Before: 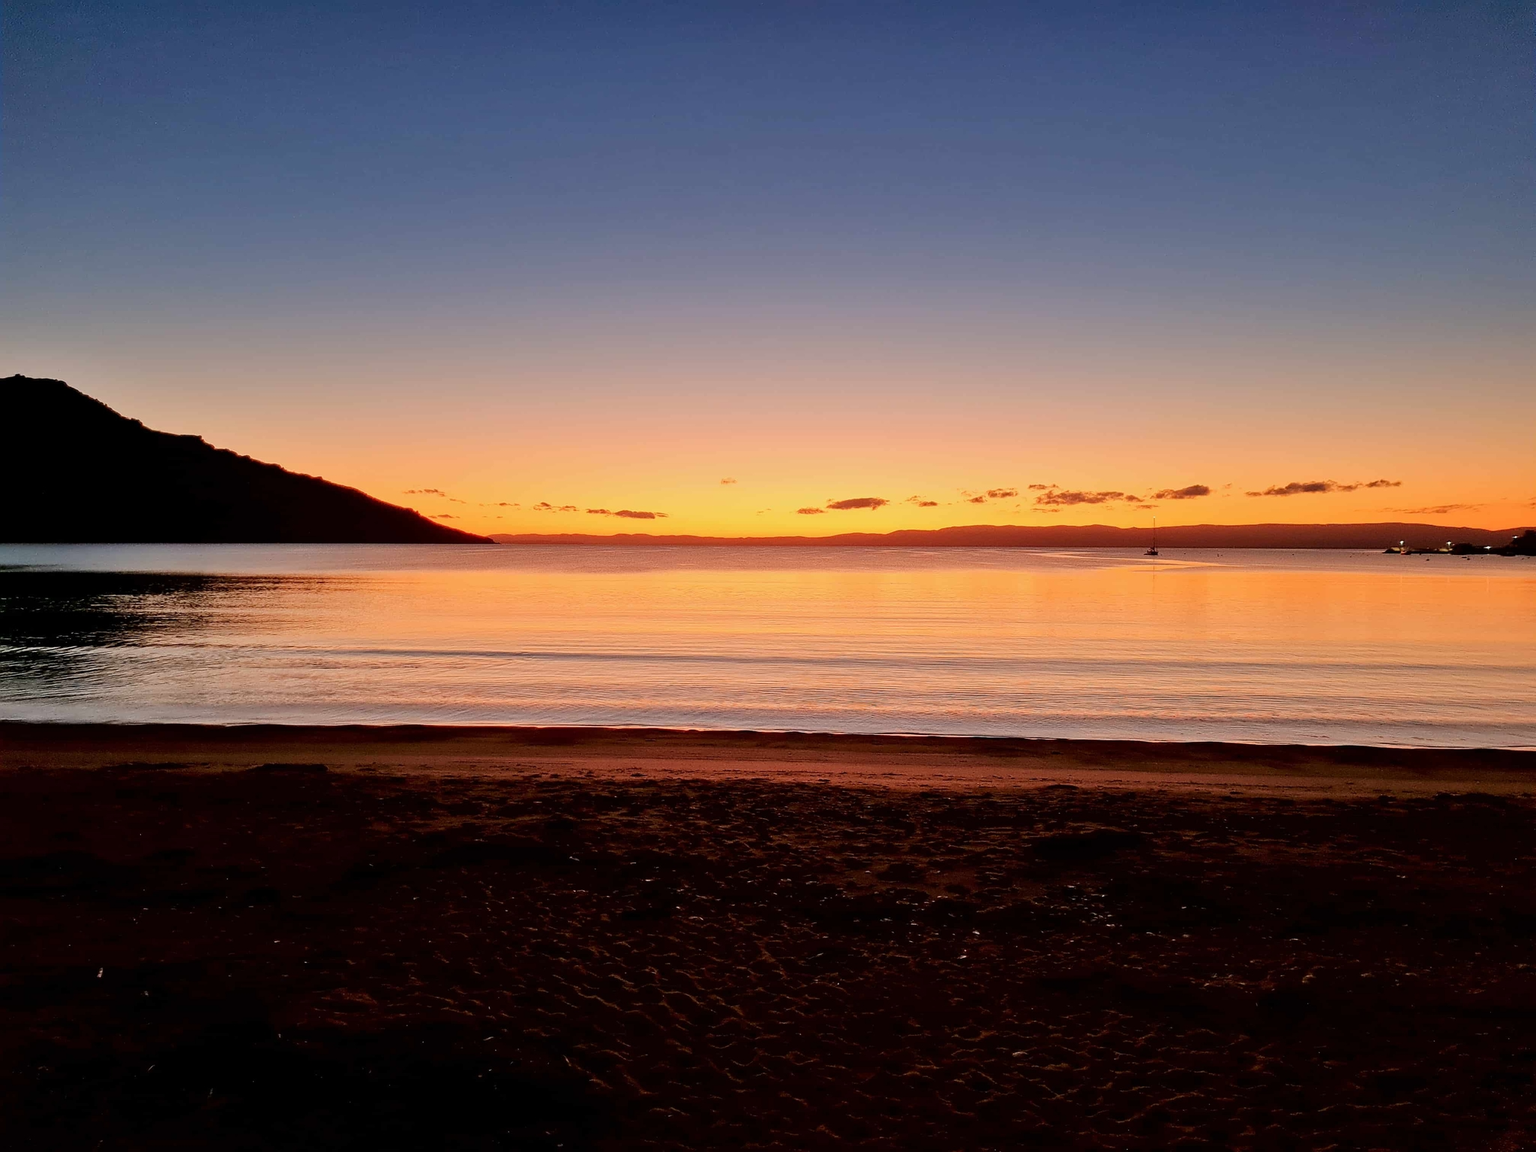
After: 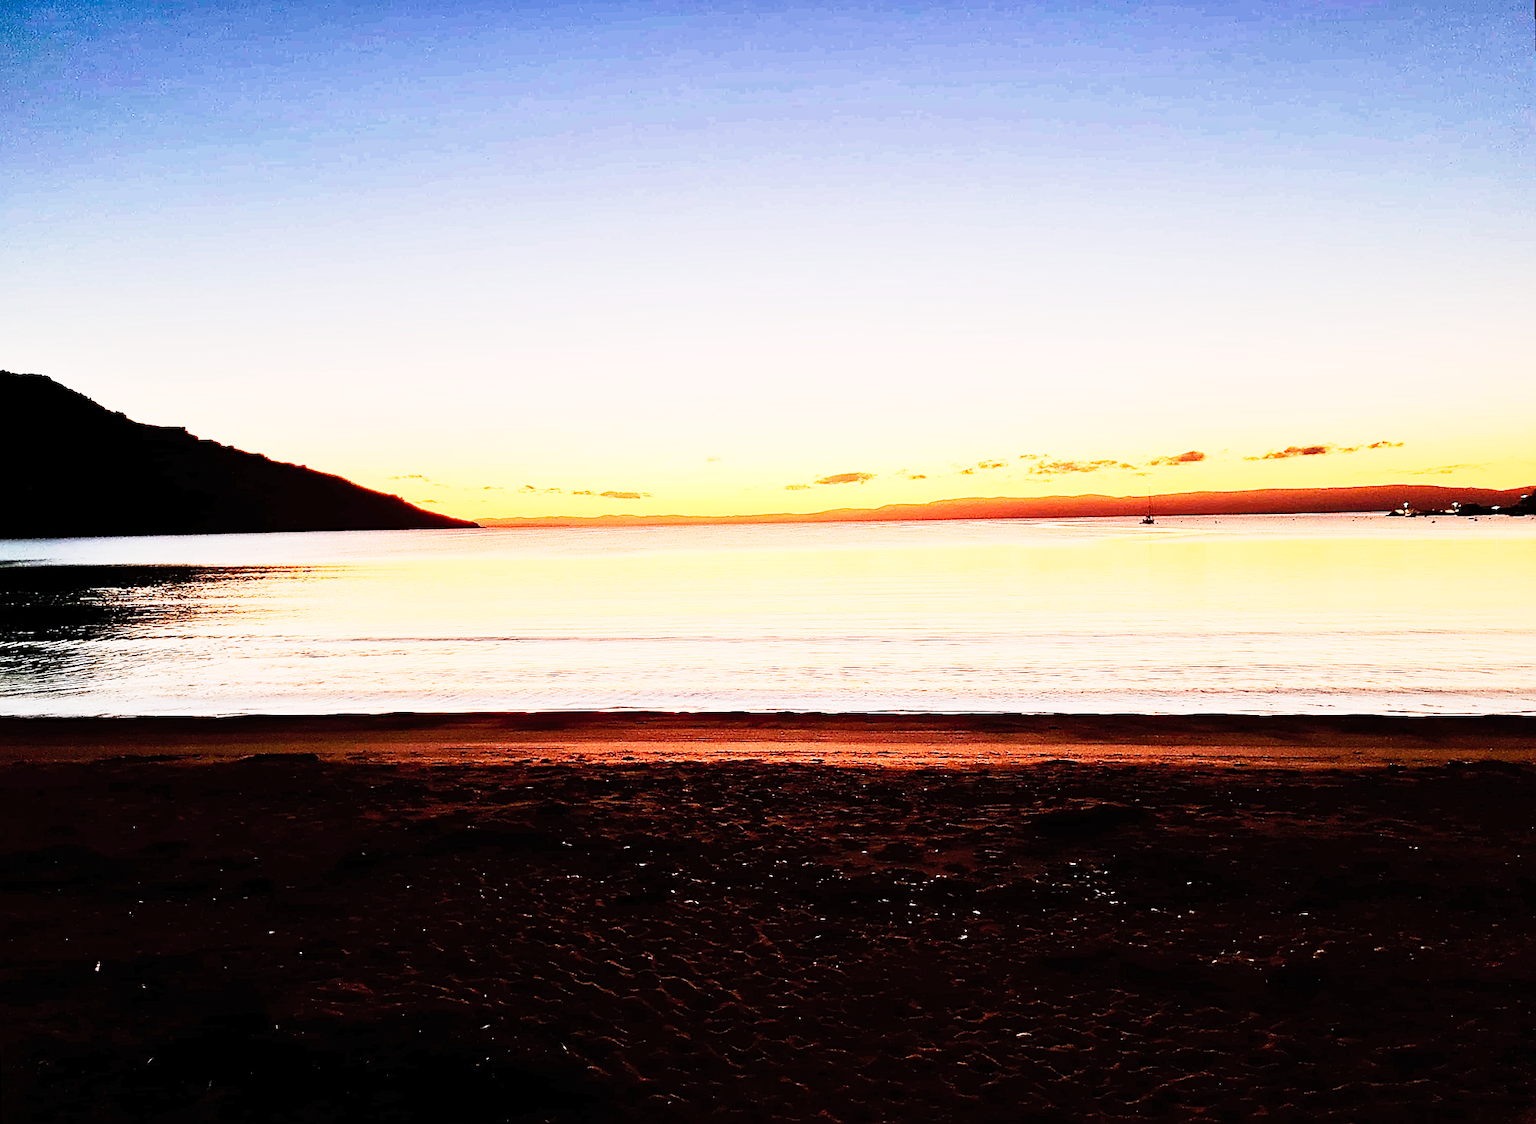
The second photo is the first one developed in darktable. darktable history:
white balance: red 0.98, blue 1.034
color zones: curves: ch1 [(0, 0.469) (0.01, 0.469) (0.12, 0.446) (0.248, 0.469) (0.5, 0.5) (0.748, 0.5) (0.99, 0.469) (1, 0.469)]
sharpen: radius 2.167, amount 0.381, threshold 0
tone equalizer: -8 EV -0.75 EV, -7 EV -0.7 EV, -6 EV -0.6 EV, -5 EV -0.4 EV, -3 EV 0.4 EV, -2 EV 0.6 EV, -1 EV 0.7 EV, +0 EV 0.75 EV, edges refinement/feathering 500, mask exposure compensation -1.57 EV, preserve details no
rotate and perspective: rotation -1.32°, lens shift (horizontal) -0.031, crop left 0.015, crop right 0.985, crop top 0.047, crop bottom 0.982
contrast brightness saturation: contrast 0.2, brightness 0.16, saturation 0.22
tone curve: curves: ch0 [(0, 0) (0.003, 0.003) (0.011, 0.012) (0.025, 0.027) (0.044, 0.048) (0.069, 0.074) (0.1, 0.117) (0.136, 0.177) (0.177, 0.246) (0.224, 0.324) (0.277, 0.422) (0.335, 0.531) (0.399, 0.633) (0.468, 0.733) (0.543, 0.824) (0.623, 0.895) (0.709, 0.938) (0.801, 0.961) (0.898, 0.98) (1, 1)], preserve colors none
